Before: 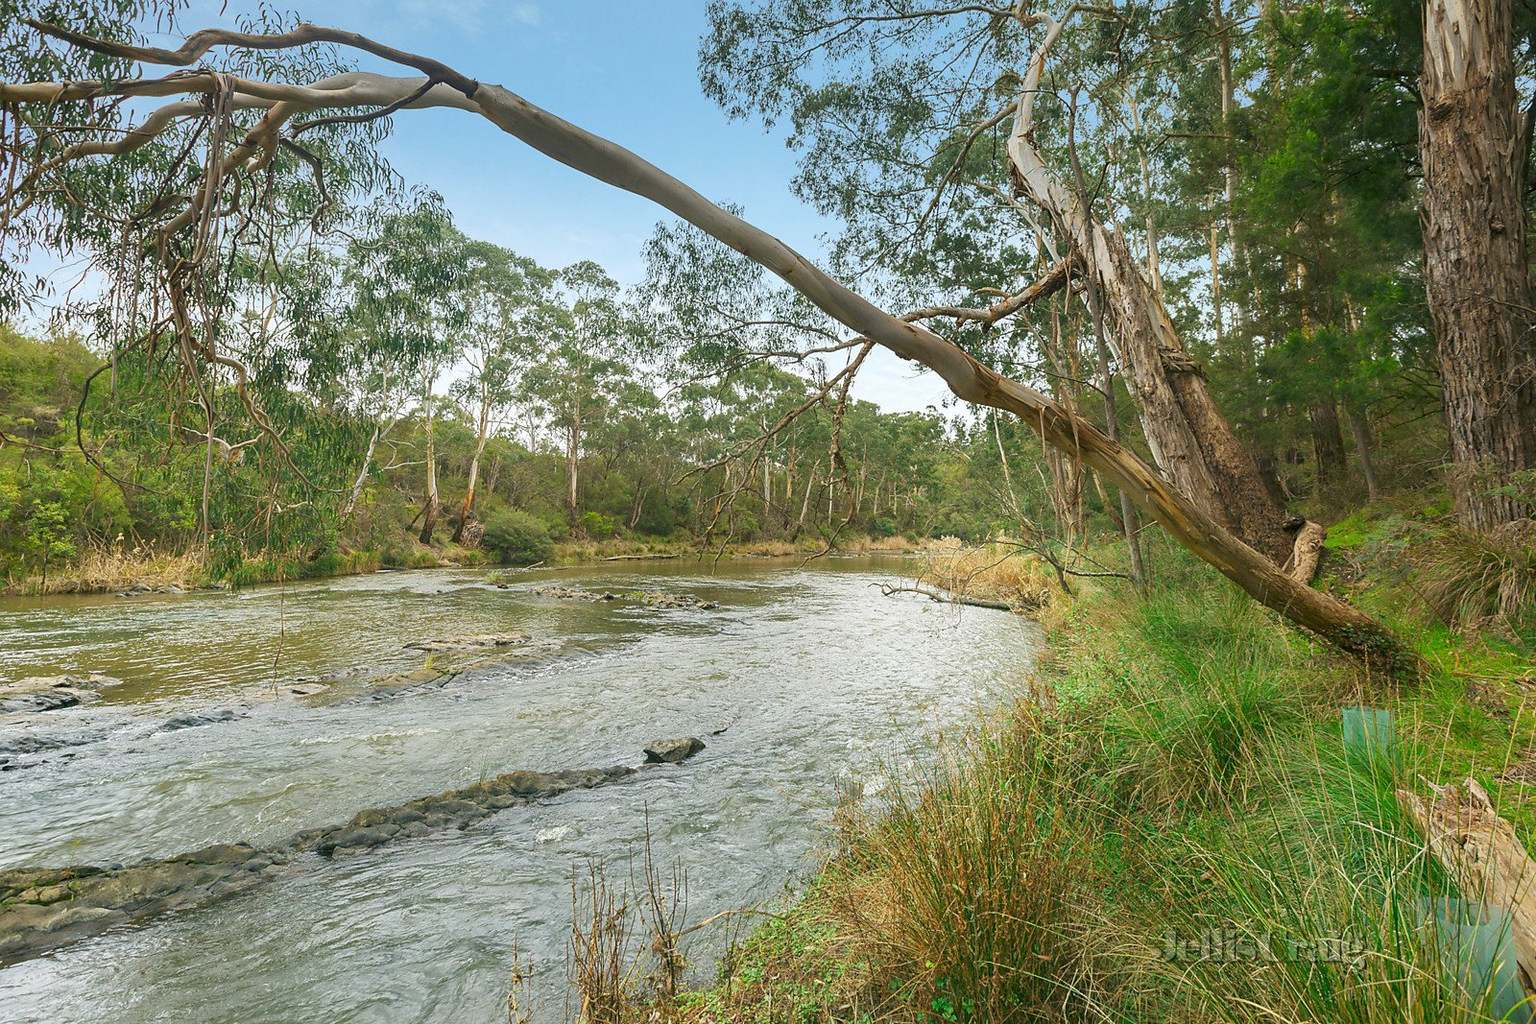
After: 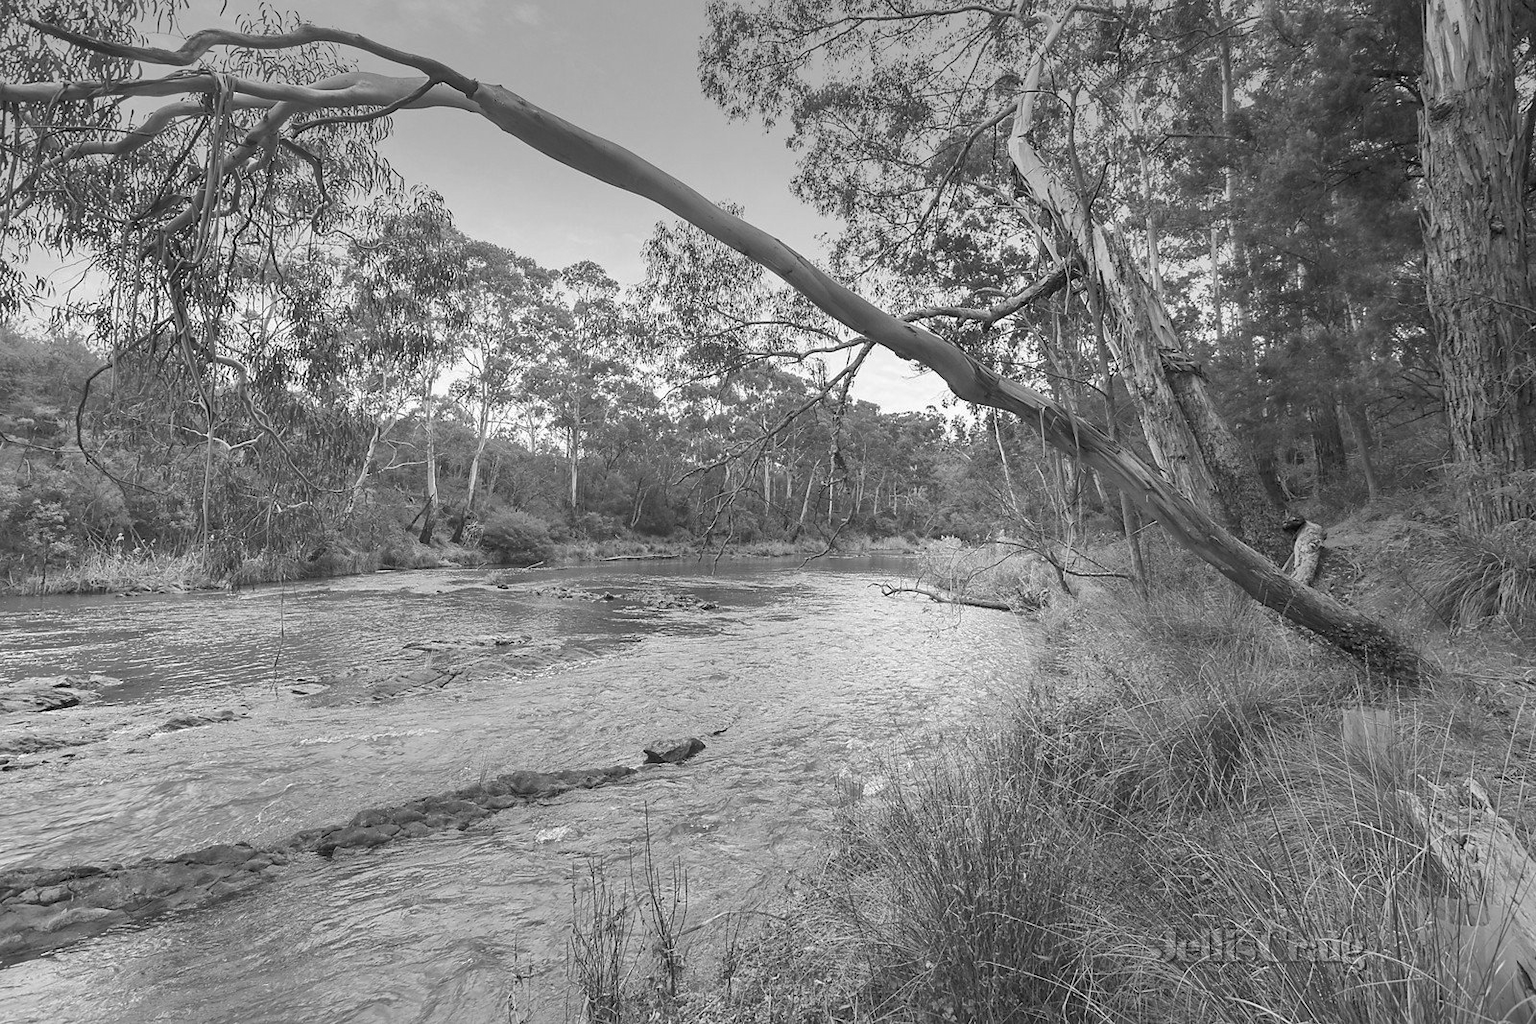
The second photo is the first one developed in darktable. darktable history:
monochrome: on, module defaults
shadows and highlights: on, module defaults
